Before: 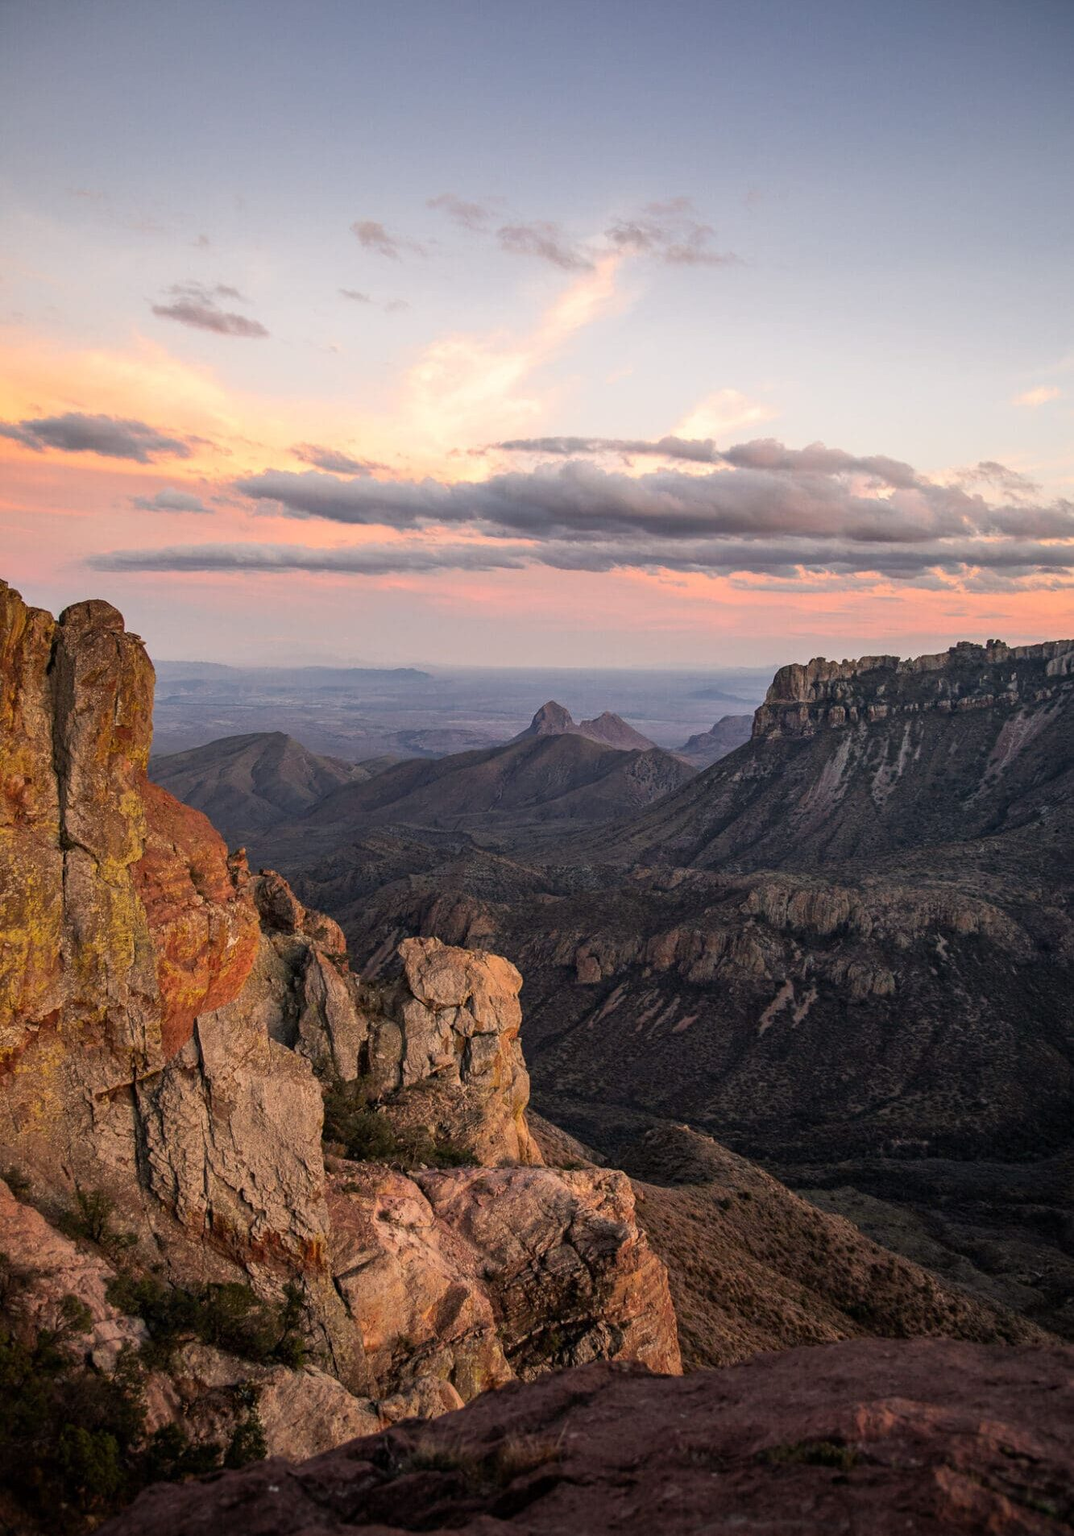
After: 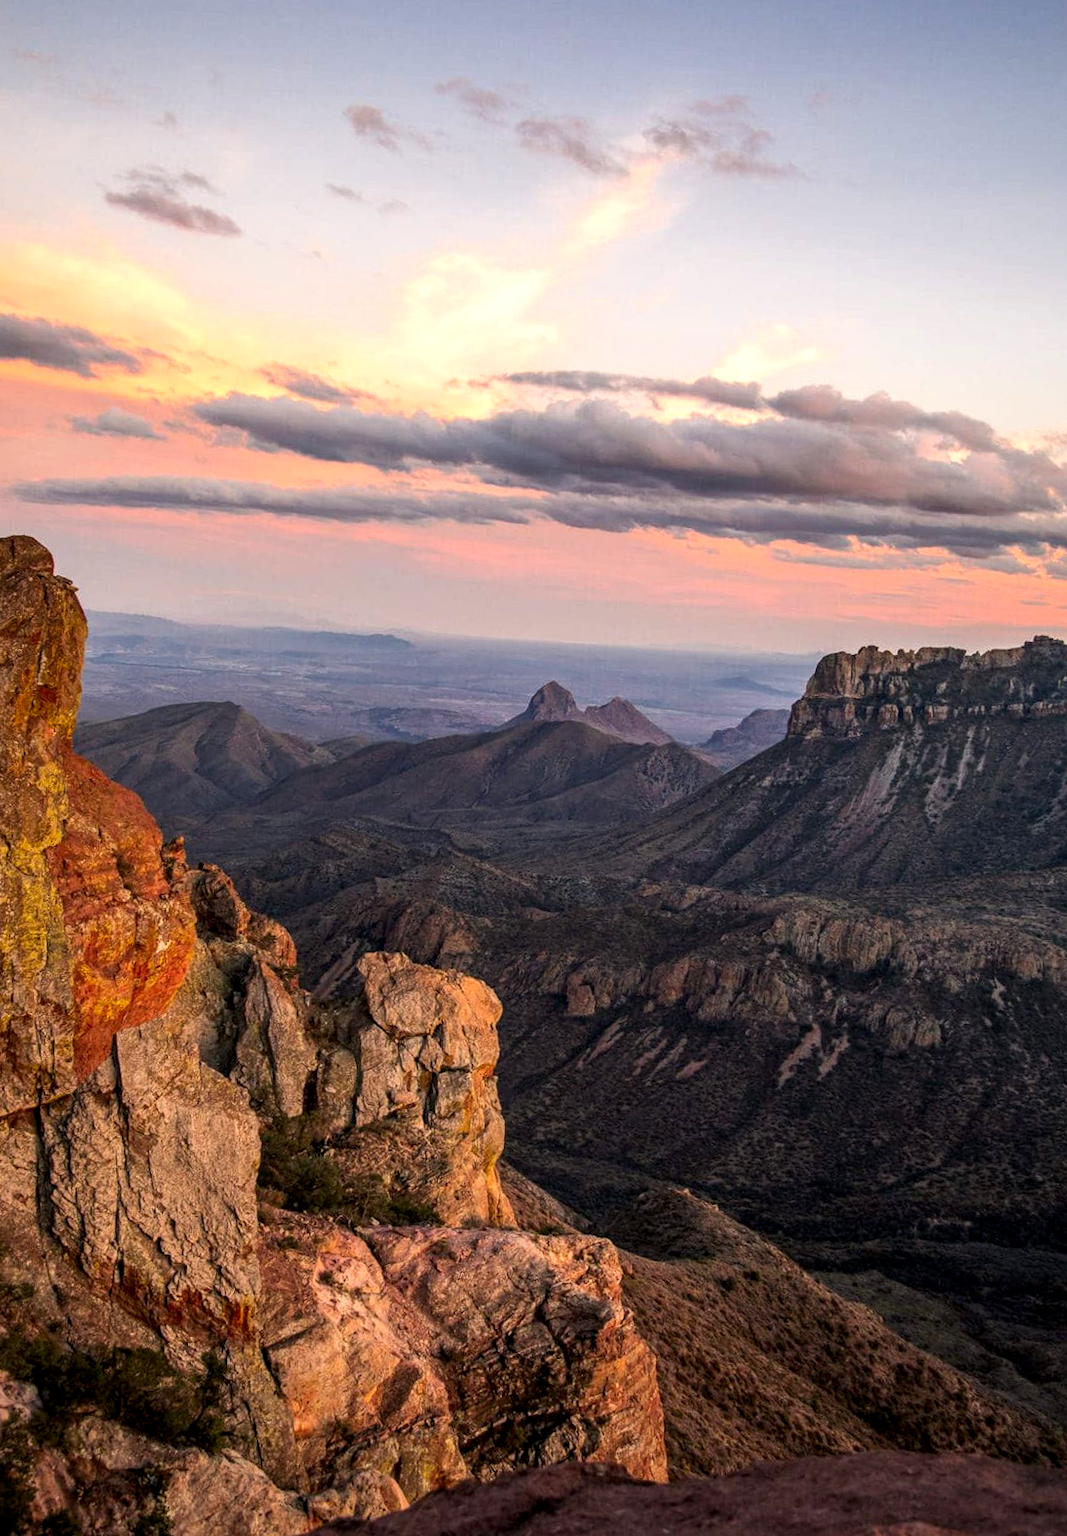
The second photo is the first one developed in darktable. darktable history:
local contrast: on, module defaults
color balance rgb: perceptual saturation grading › global saturation 2.43%, contrast 5.21%
crop and rotate: angle -2.84°, left 5.156%, top 5.199%, right 4.696%, bottom 4.117%
contrast brightness saturation: contrast 0.088, saturation 0.276
